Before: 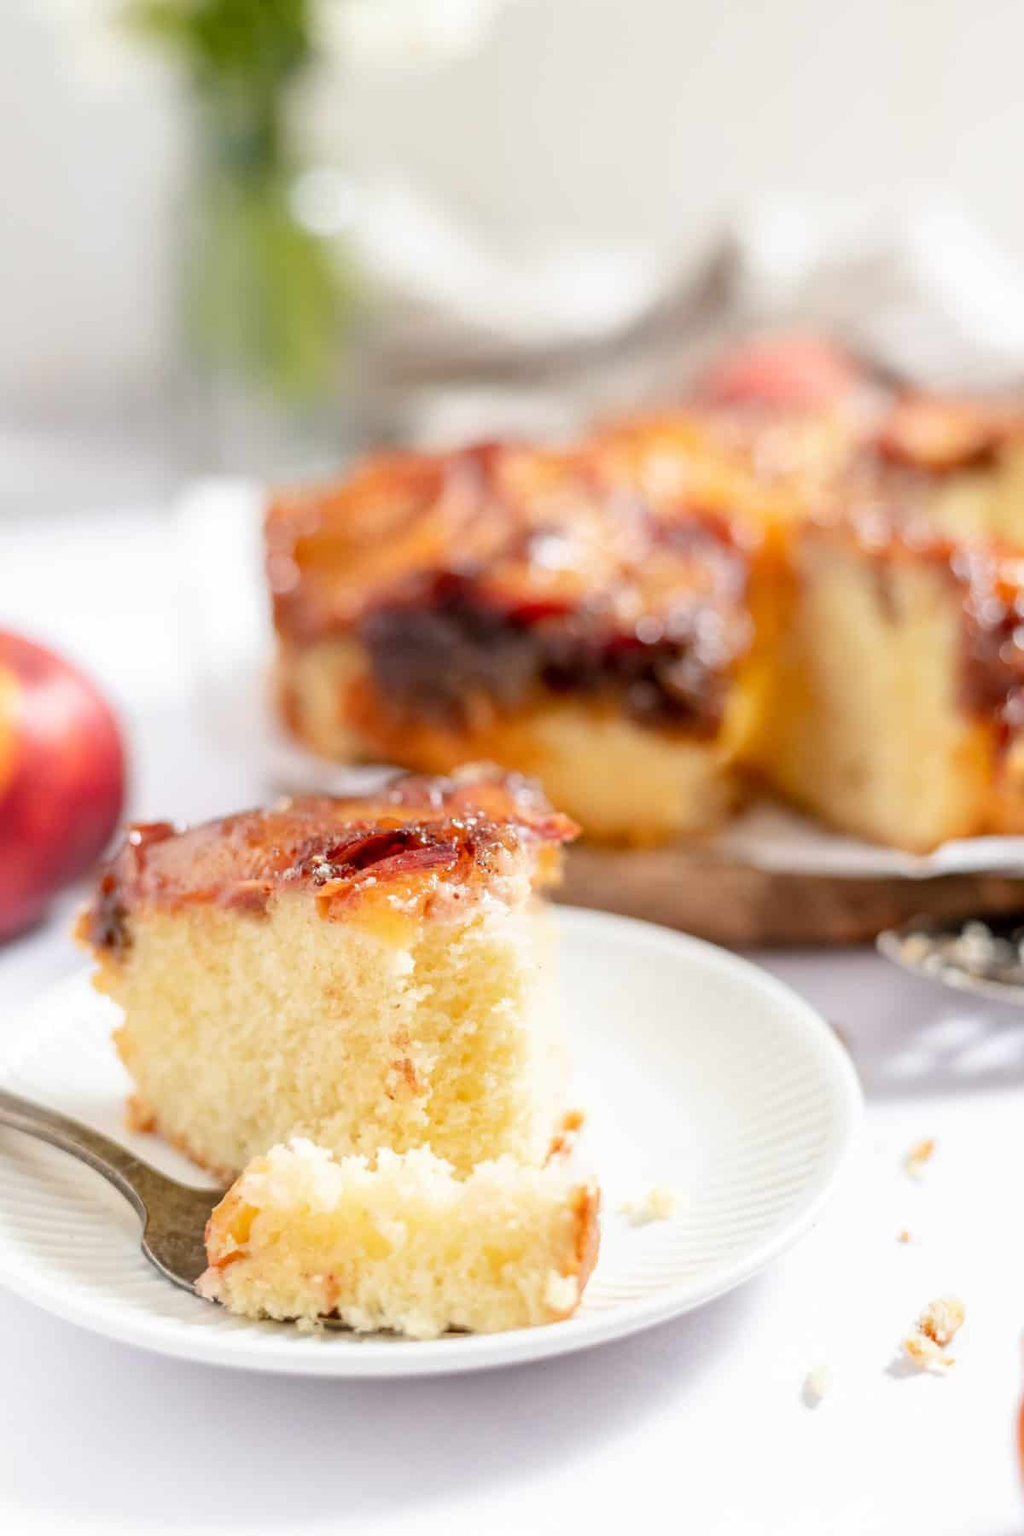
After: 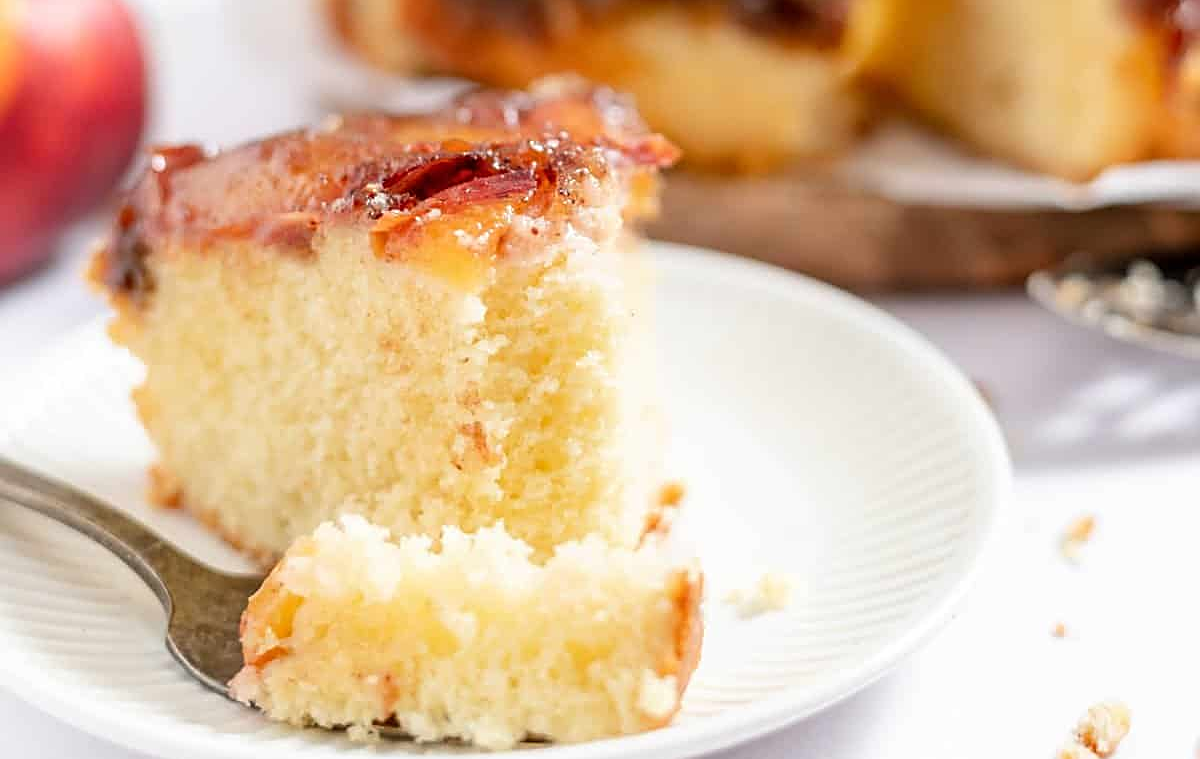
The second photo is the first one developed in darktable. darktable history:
crop: top 45.551%, bottom 12.262%
sharpen: on, module defaults
